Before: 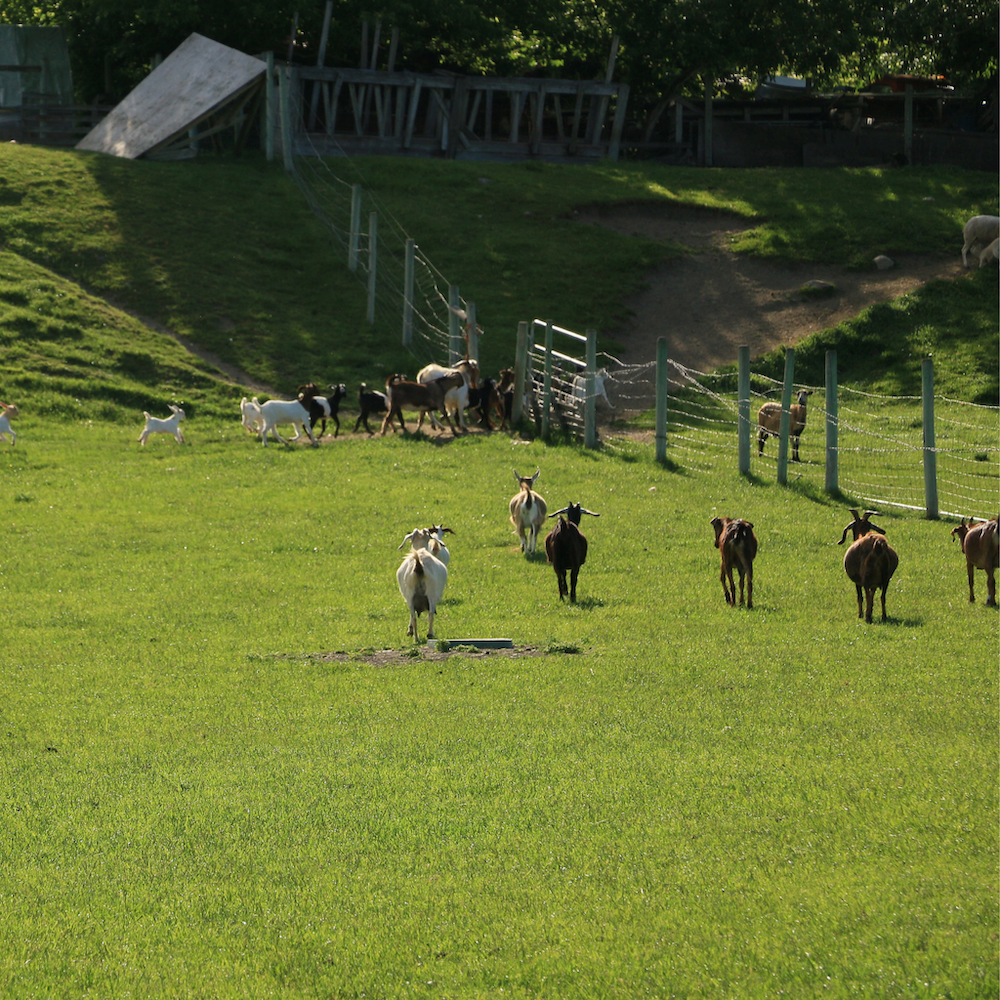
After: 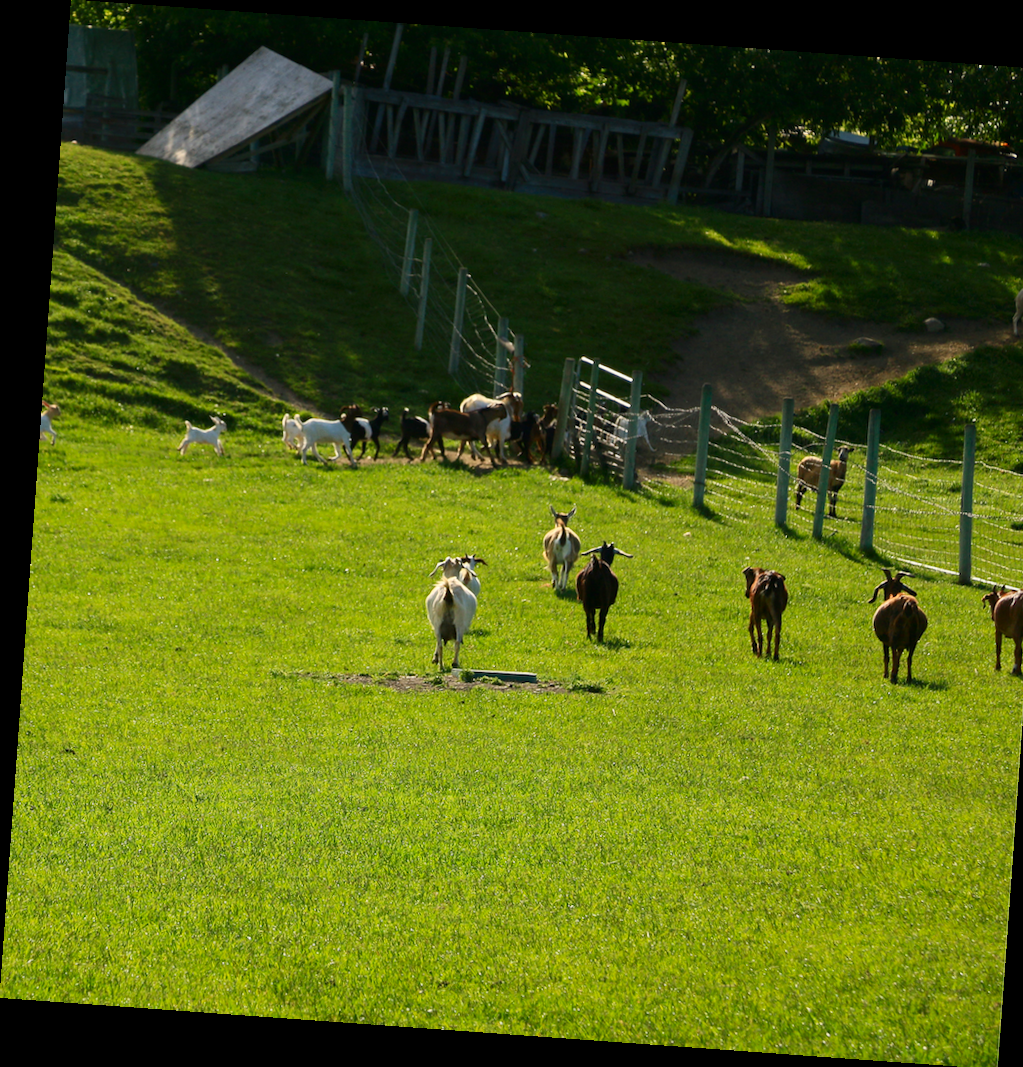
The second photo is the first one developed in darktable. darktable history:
rotate and perspective: rotation 4.1°, automatic cropping off
crop: right 4.126%, bottom 0.031%
contrast brightness saturation: contrast 0.18, saturation 0.3
